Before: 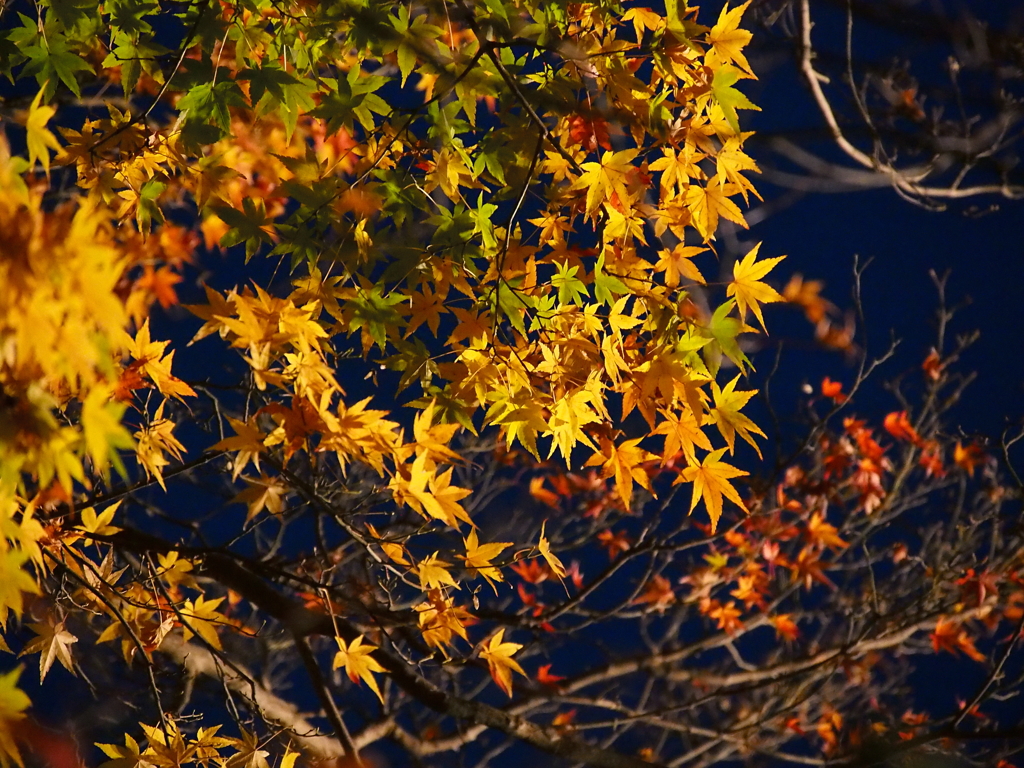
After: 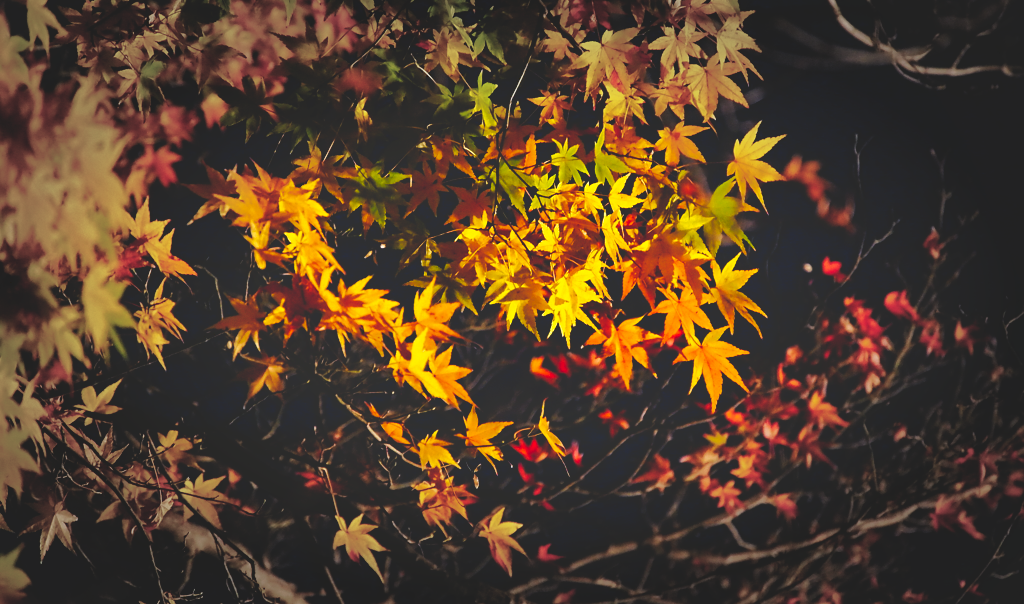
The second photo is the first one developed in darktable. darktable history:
vignetting: fall-off start 48.41%, automatic ratio true, width/height ratio 1.29, unbound false
shadows and highlights: shadows 40, highlights -60
tone curve: curves: ch0 [(0, 0) (0.003, 0.156) (0.011, 0.156) (0.025, 0.161) (0.044, 0.161) (0.069, 0.161) (0.1, 0.166) (0.136, 0.168) (0.177, 0.179) (0.224, 0.202) (0.277, 0.241) (0.335, 0.296) (0.399, 0.378) (0.468, 0.484) (0.543, 0.604) (0.623, 0.728) (0.709, 0.822) (0.801, 0.918) (0.898, 0.98) (1, 1)], preserve colors none
crop and rotate: top 15.774%, bottom 5.506%
